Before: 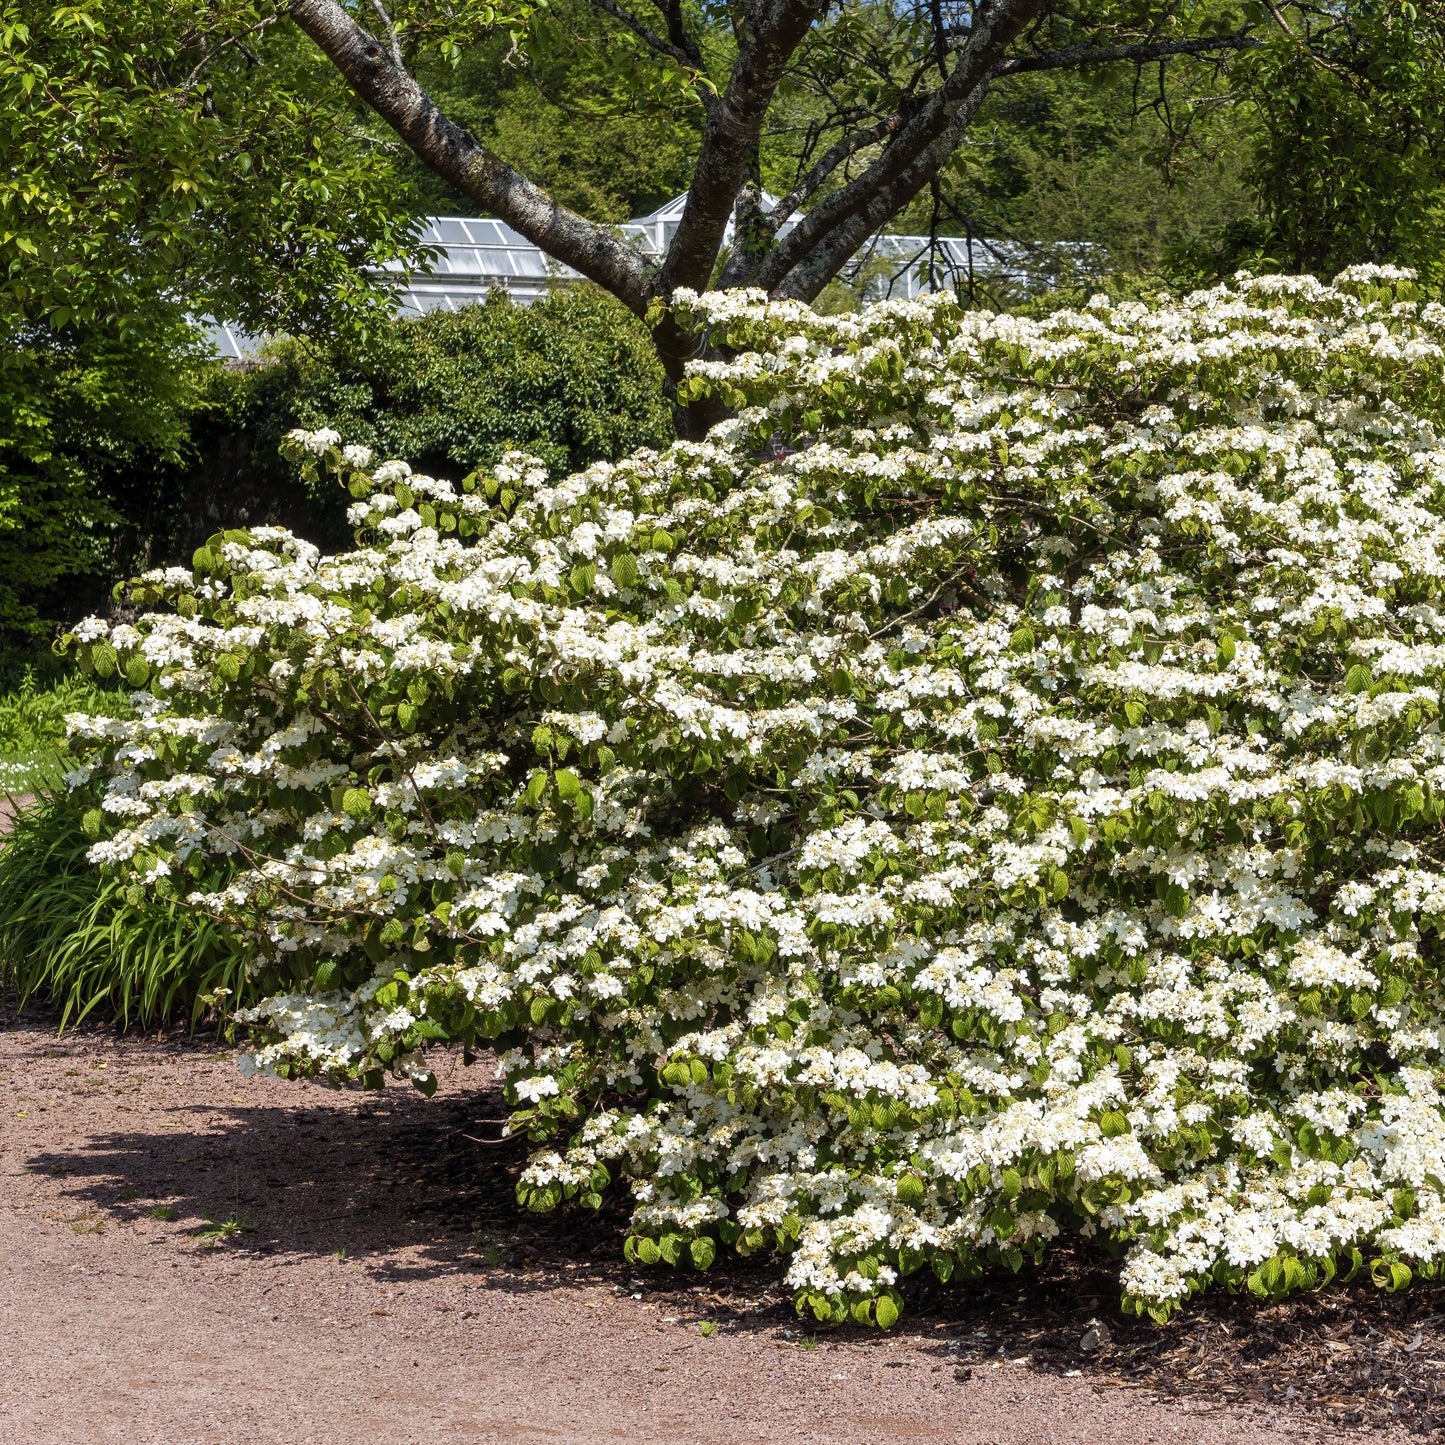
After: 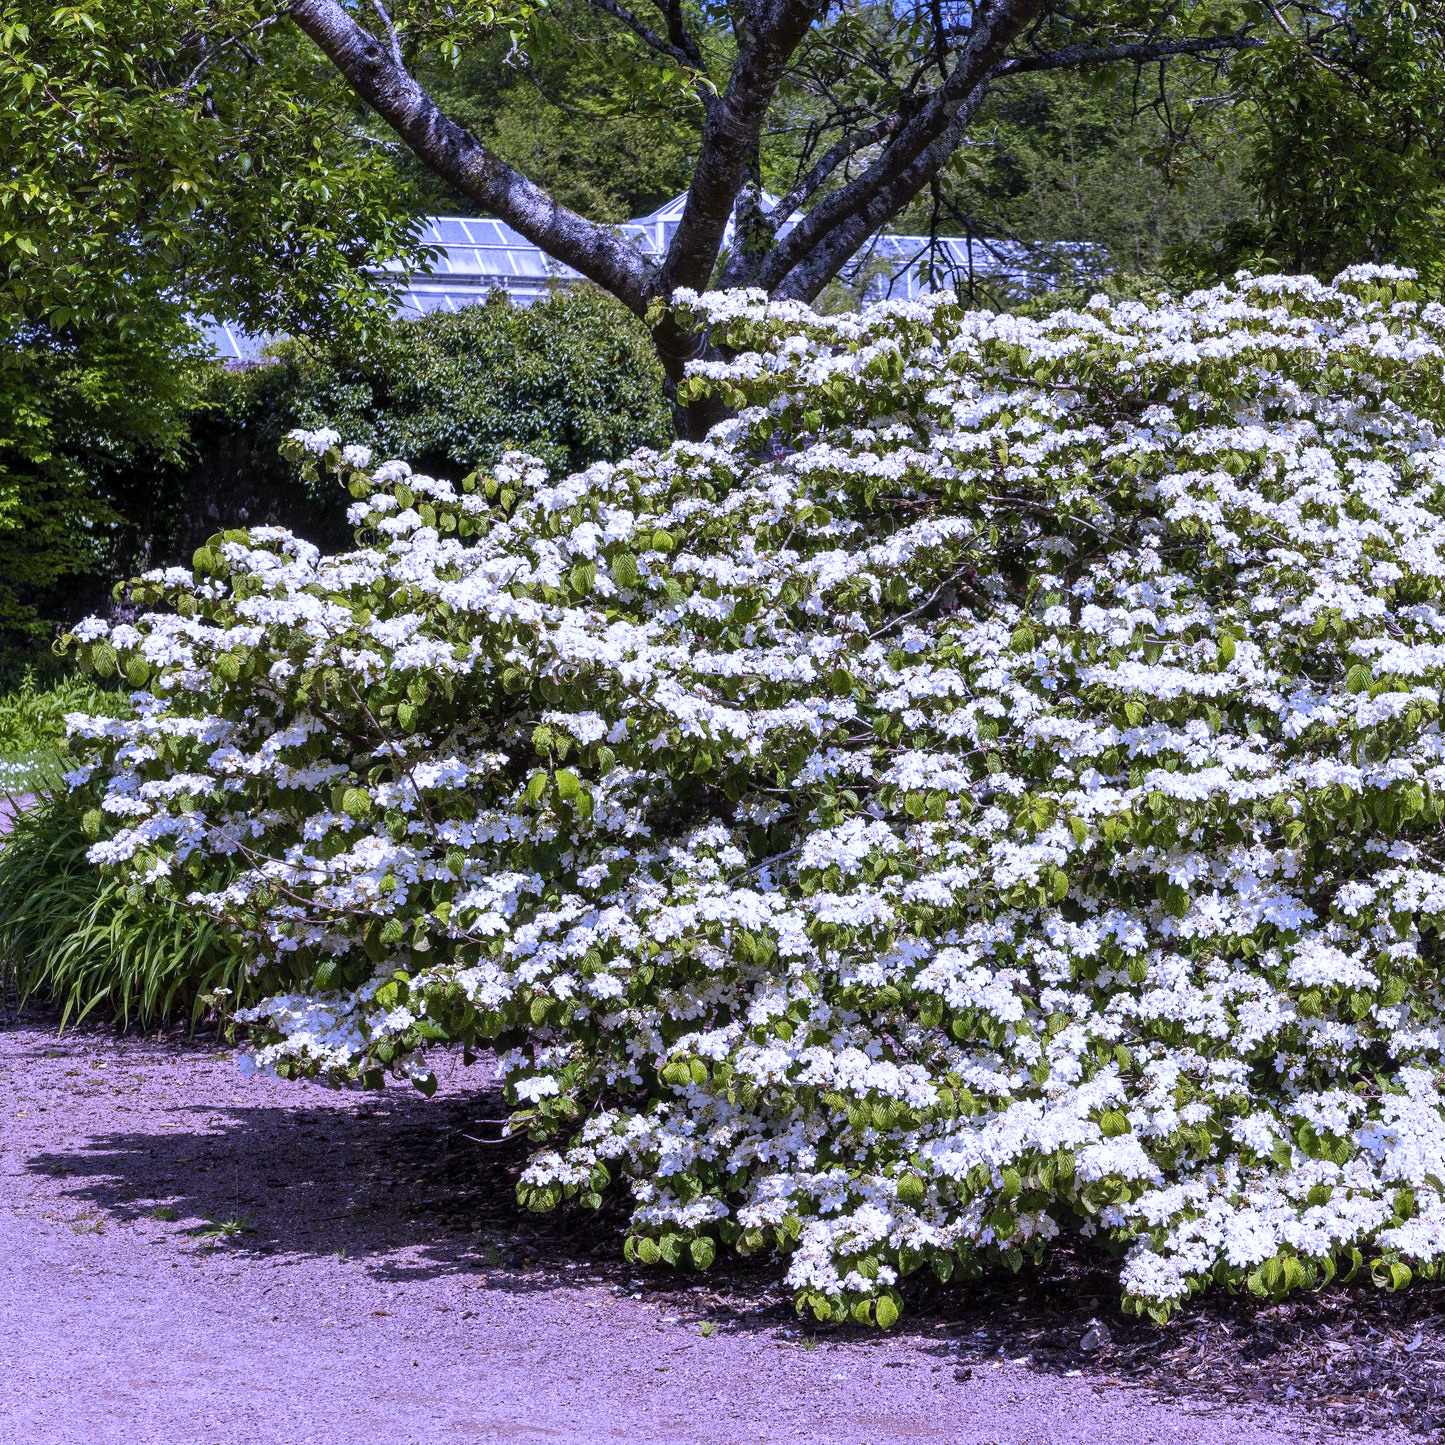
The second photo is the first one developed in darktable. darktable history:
white balance: red 0.98, blue 1.61
grain: coarseness 8.68 ISO, strength 31.94%
